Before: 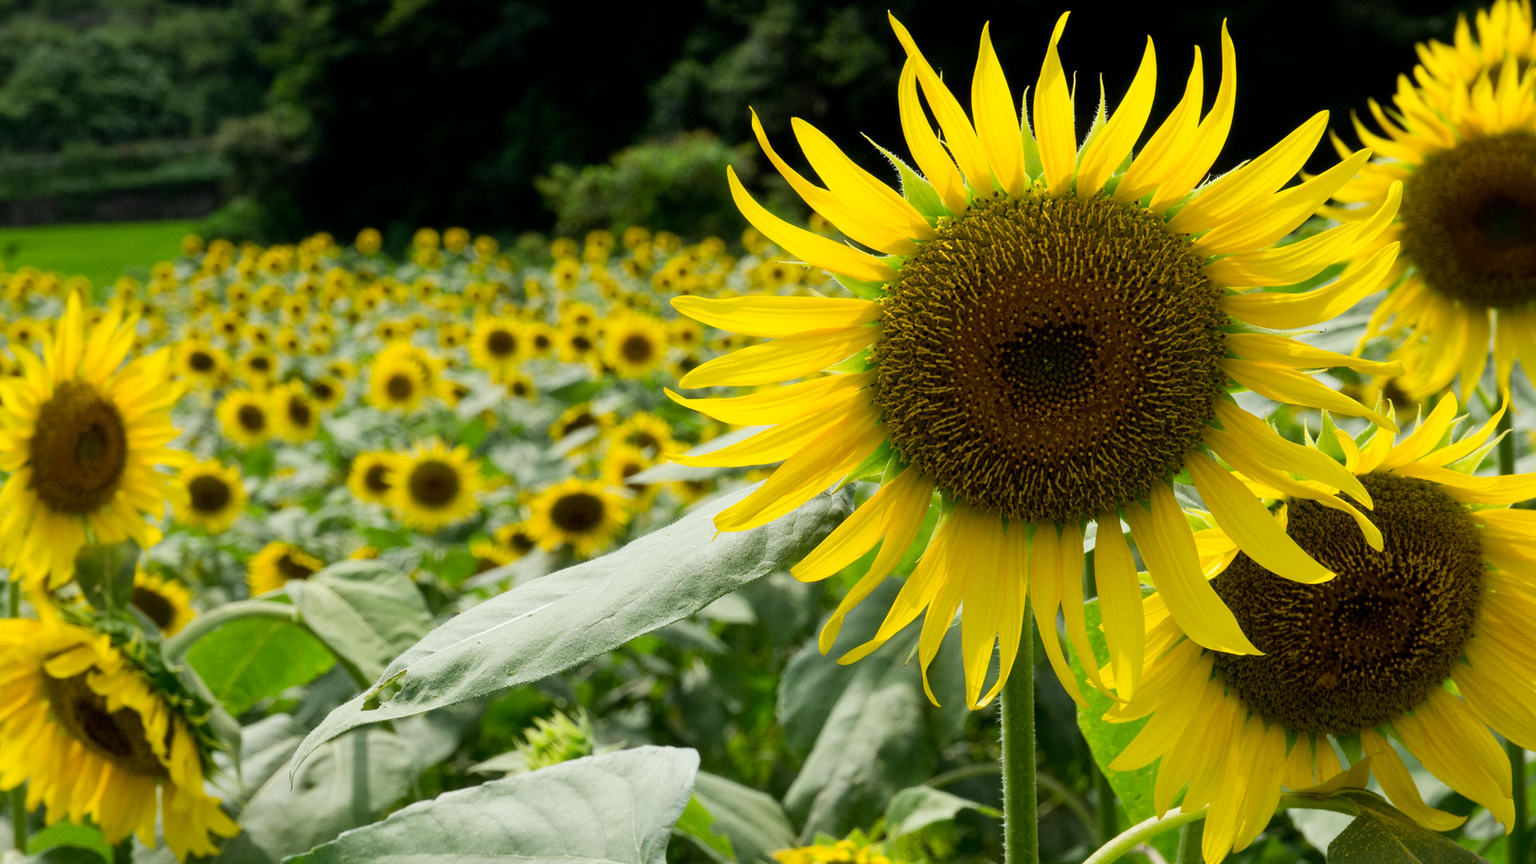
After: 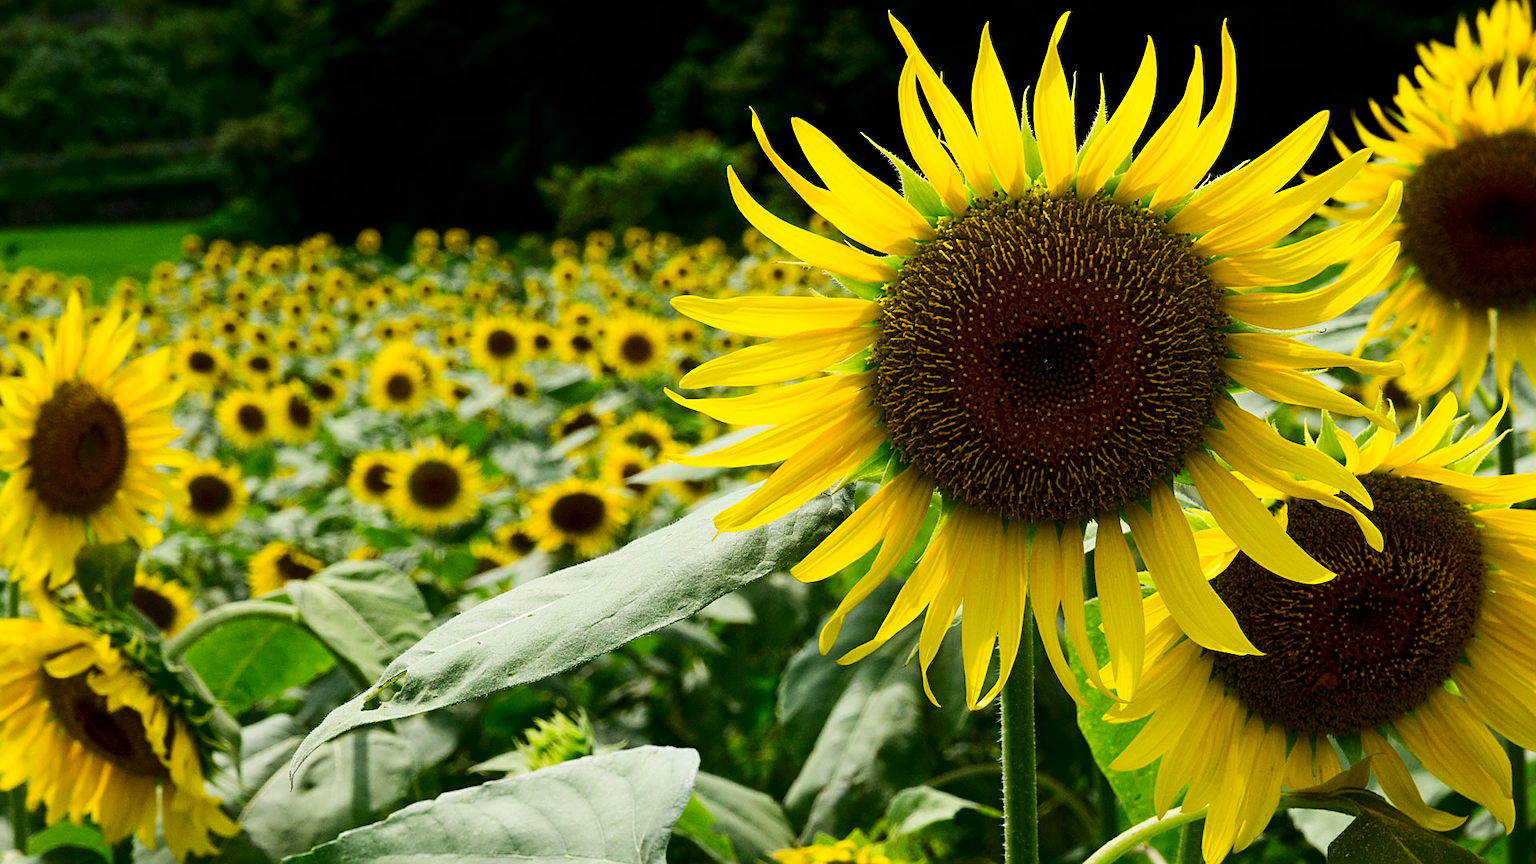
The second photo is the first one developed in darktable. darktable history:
sharpen: on, module defaults
contrast brightness saturation: contrast 0.19, brightness -0.11, saturation 0.21
